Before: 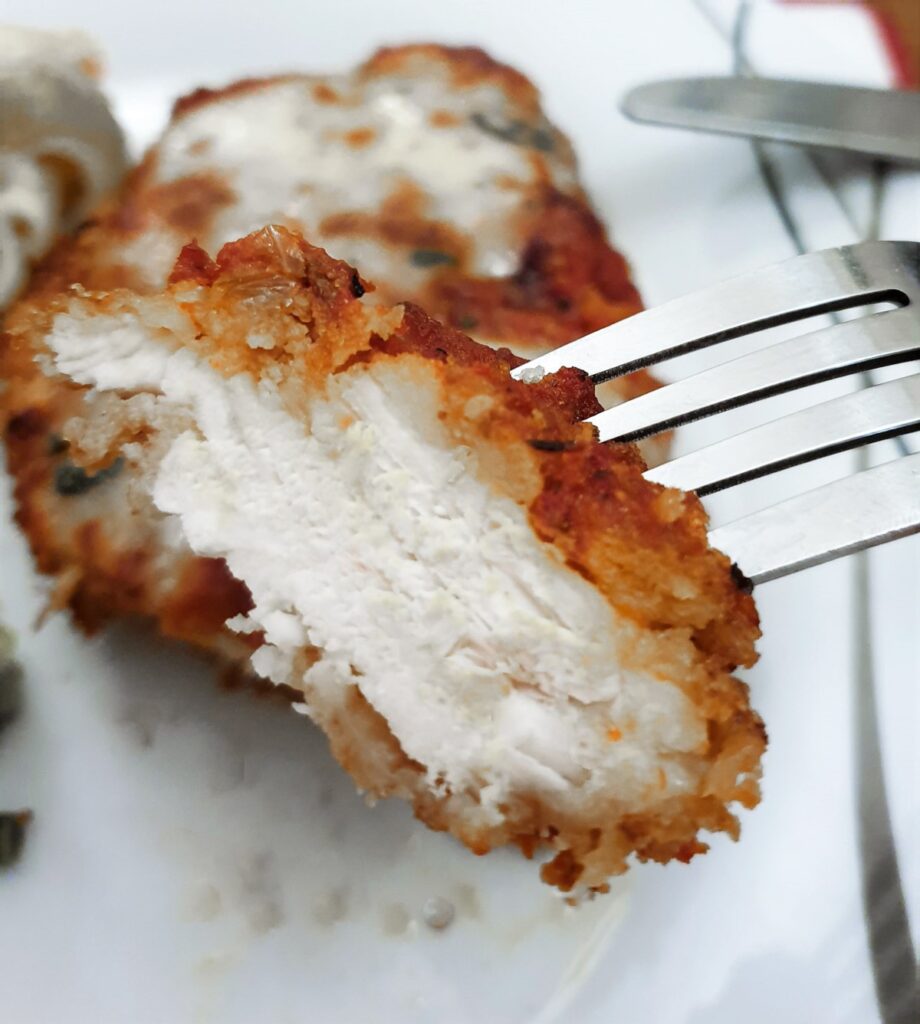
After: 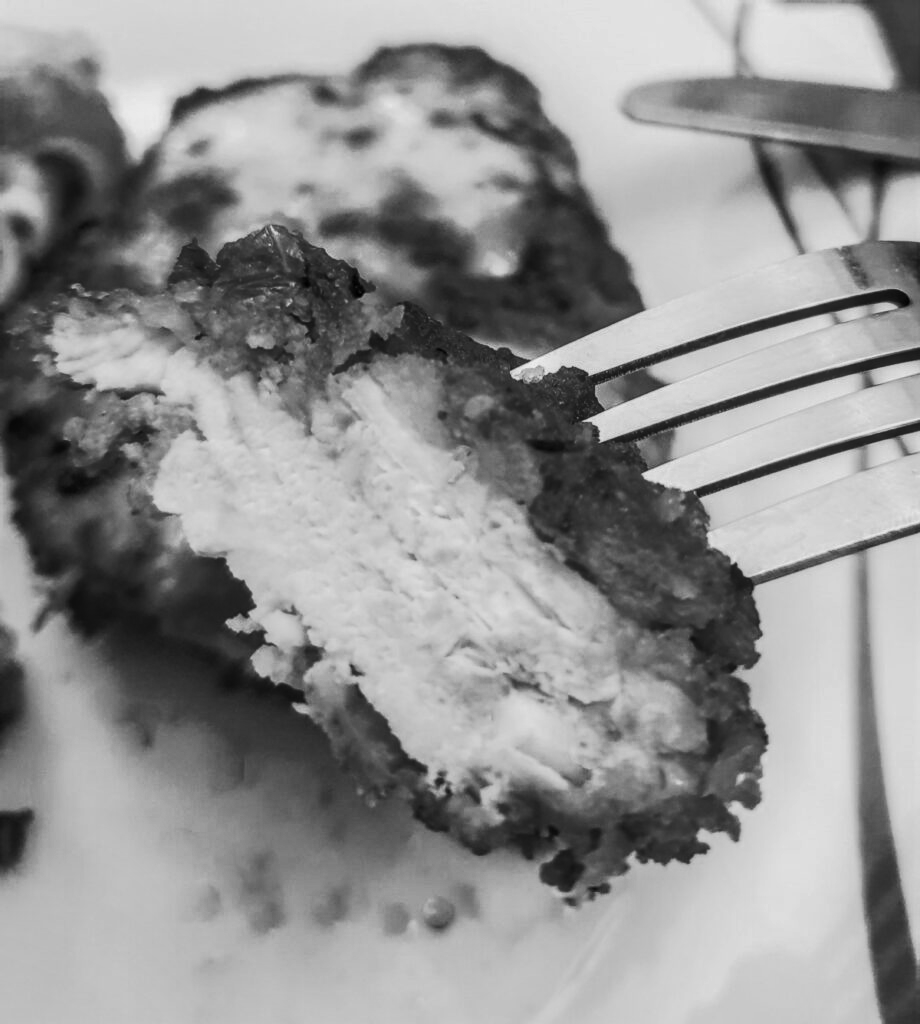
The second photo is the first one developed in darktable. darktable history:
local contrast: highlights 5%, shadows 6%, detail 133%
color calibration: output gray [0.253, 0.26, 0.487, 0], gray › normalize channels true, illuminant same as pipeline (D50), adaptation XYZ, x 0.346, y 0.359, temperature 5009.77 K, gamut compression 0.016
tone curve: curves: ch0 [(0, 0) (0.003, 0.006) (0.011, 0.011) (0.025, 0.02) (0.044, 0.032) (0.069, 0.035) (0.1, 0.046) (0.136, 0.063) (0.177, 0.089) (0.224, 0.12) (0.277, 0.16) (0.335, 0.206) (0.399, 0.268) (0.468, 0.359) (0.543, 0.466) (0.623, 0.582) (0.709, 0.722) (0.801, 0.808) (0.898, 0.886) (1, 1)]
